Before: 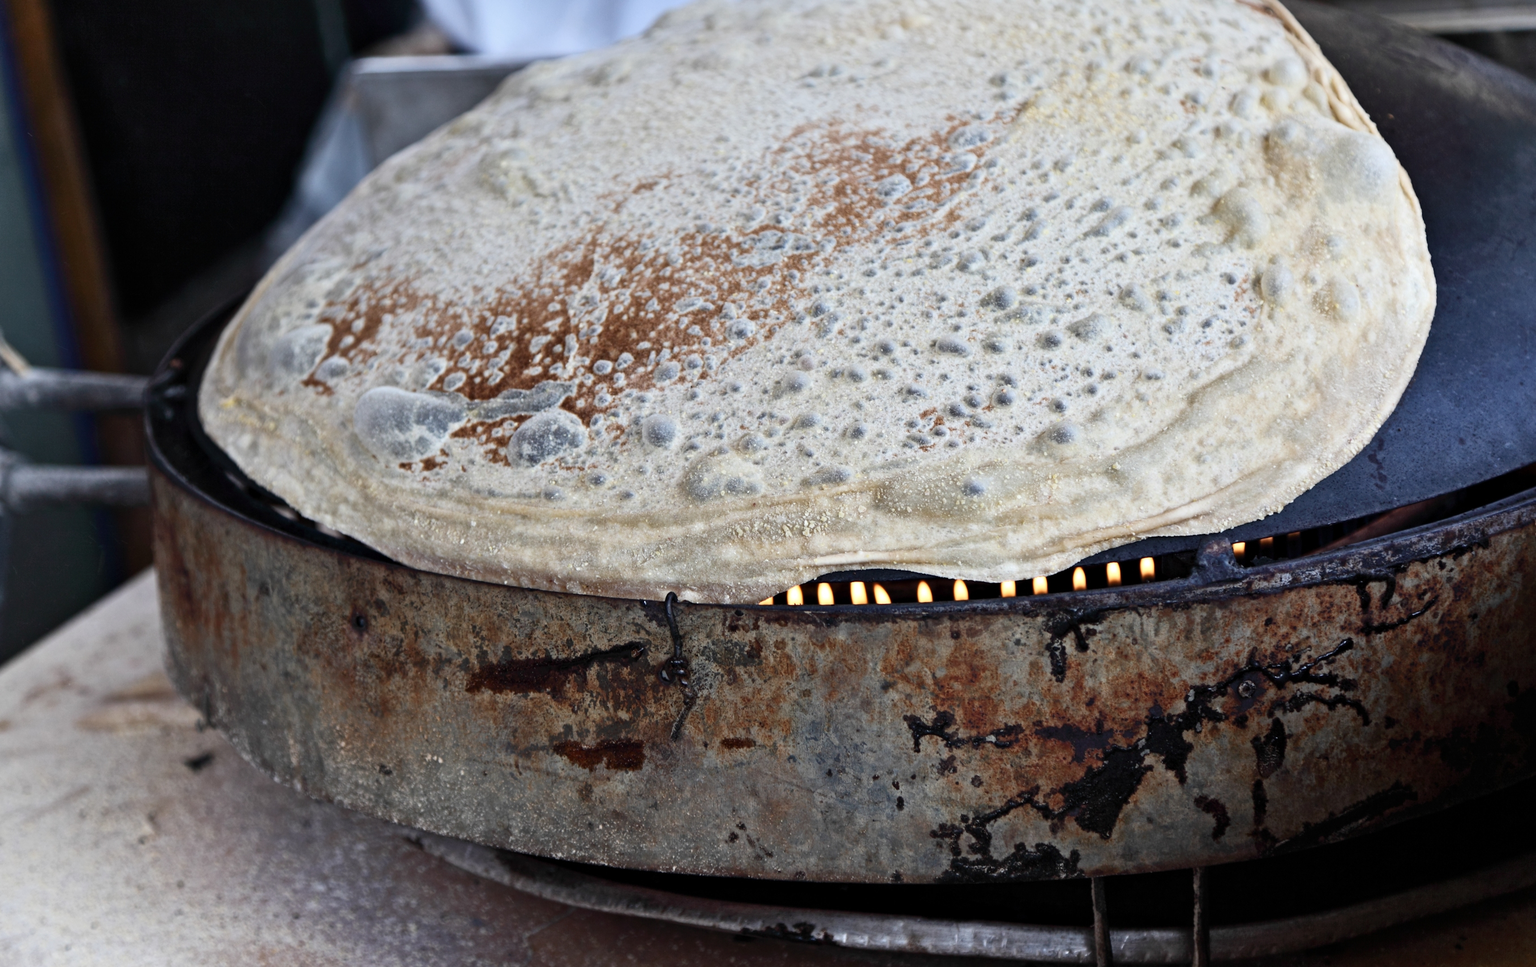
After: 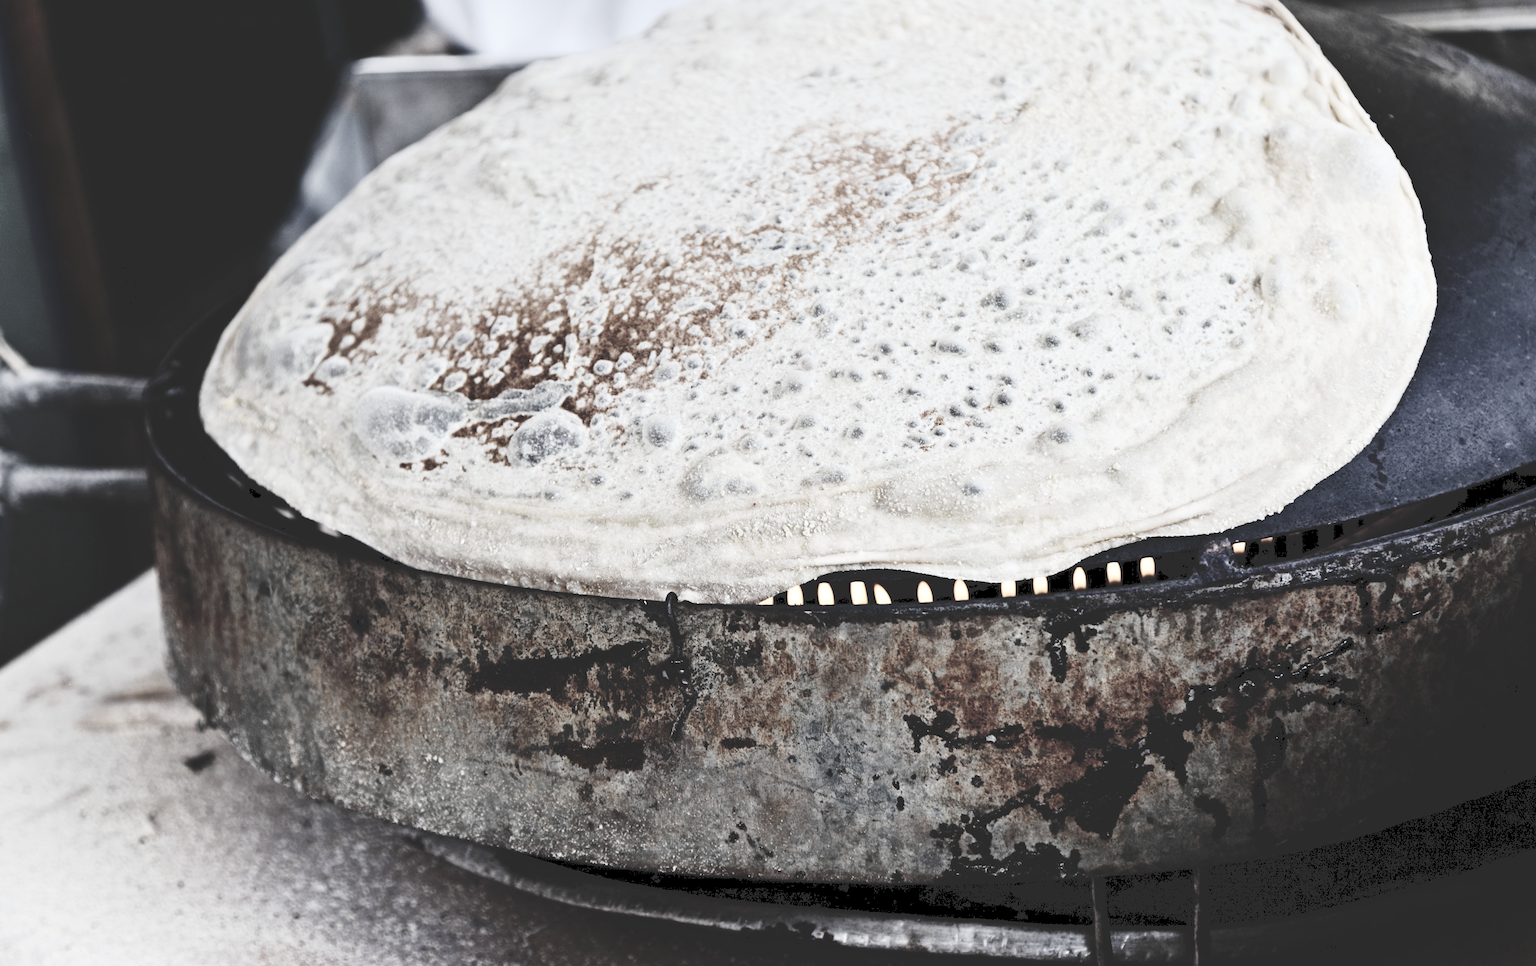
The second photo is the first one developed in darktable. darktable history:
contrast brightness saturation: contrast 0.199, brightness 0.158, saturation 0.216
color correction: highlights b* -0.05, saturation 0.282
tone curve: curves: ch0 [(0, 0) (0.003, 0.172) (0.011, 0.177) (0.025, 0.177) (0.044, 0.177) (0.069, 0.178) (0.1, 0.181) (0.136, 0.19) (0.177, 0.208) (0.224, 0.226) (0.277, 0.274) (0.335, 0.338) (0.399, 0.43) (0.468, 0.535) (0.543, 0.635) (0.623, 0.726) (0.709, 0.815) (0.801, 0.882) (0.898, 0.936) (1, 1)], preserve colors none
